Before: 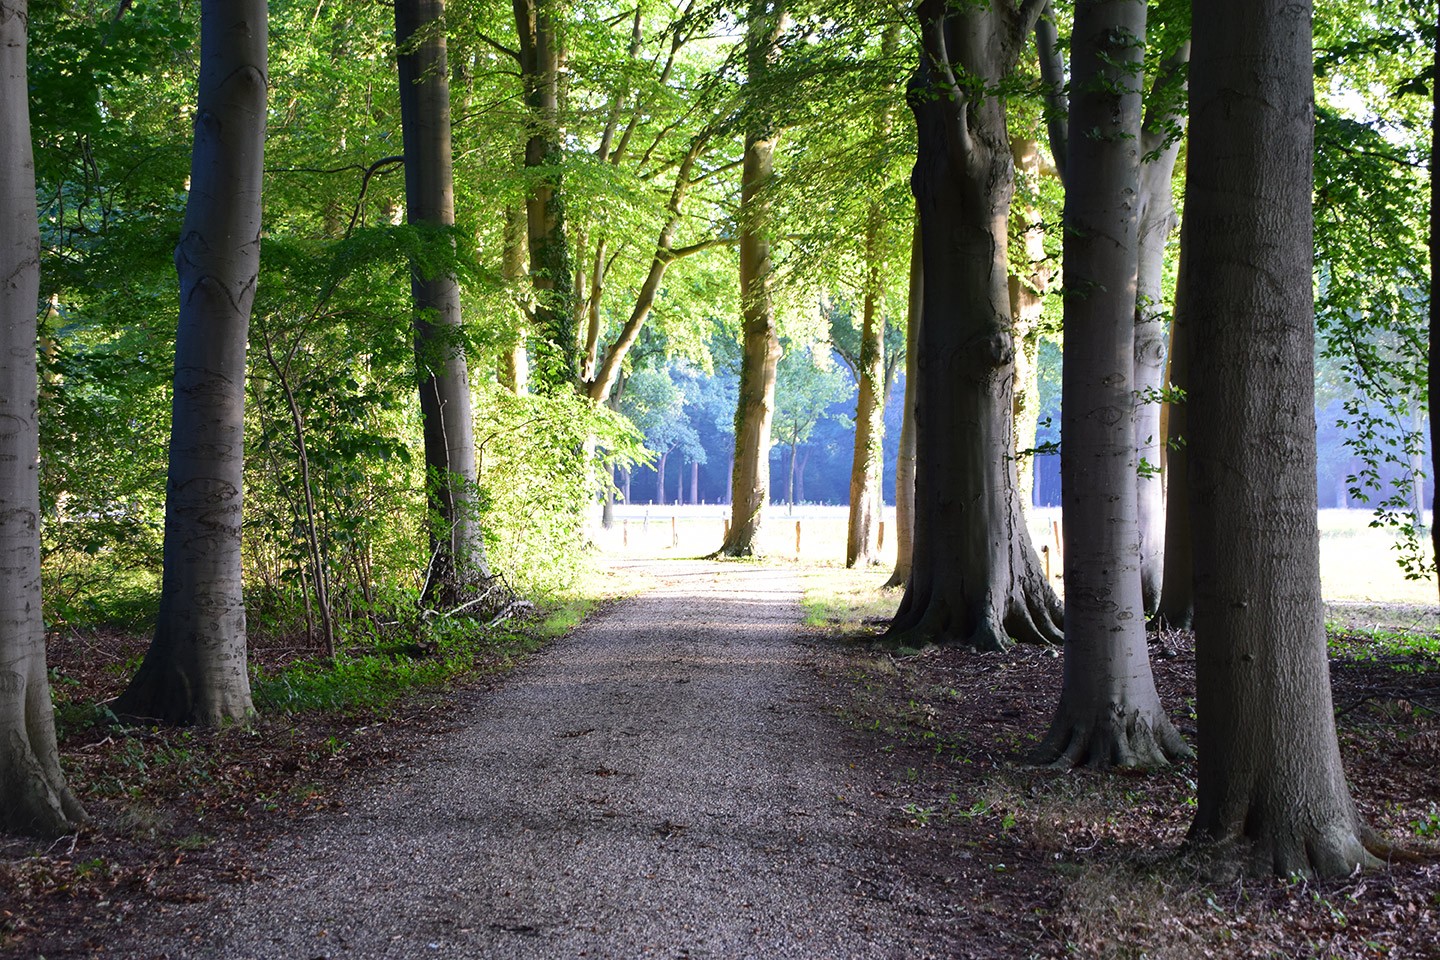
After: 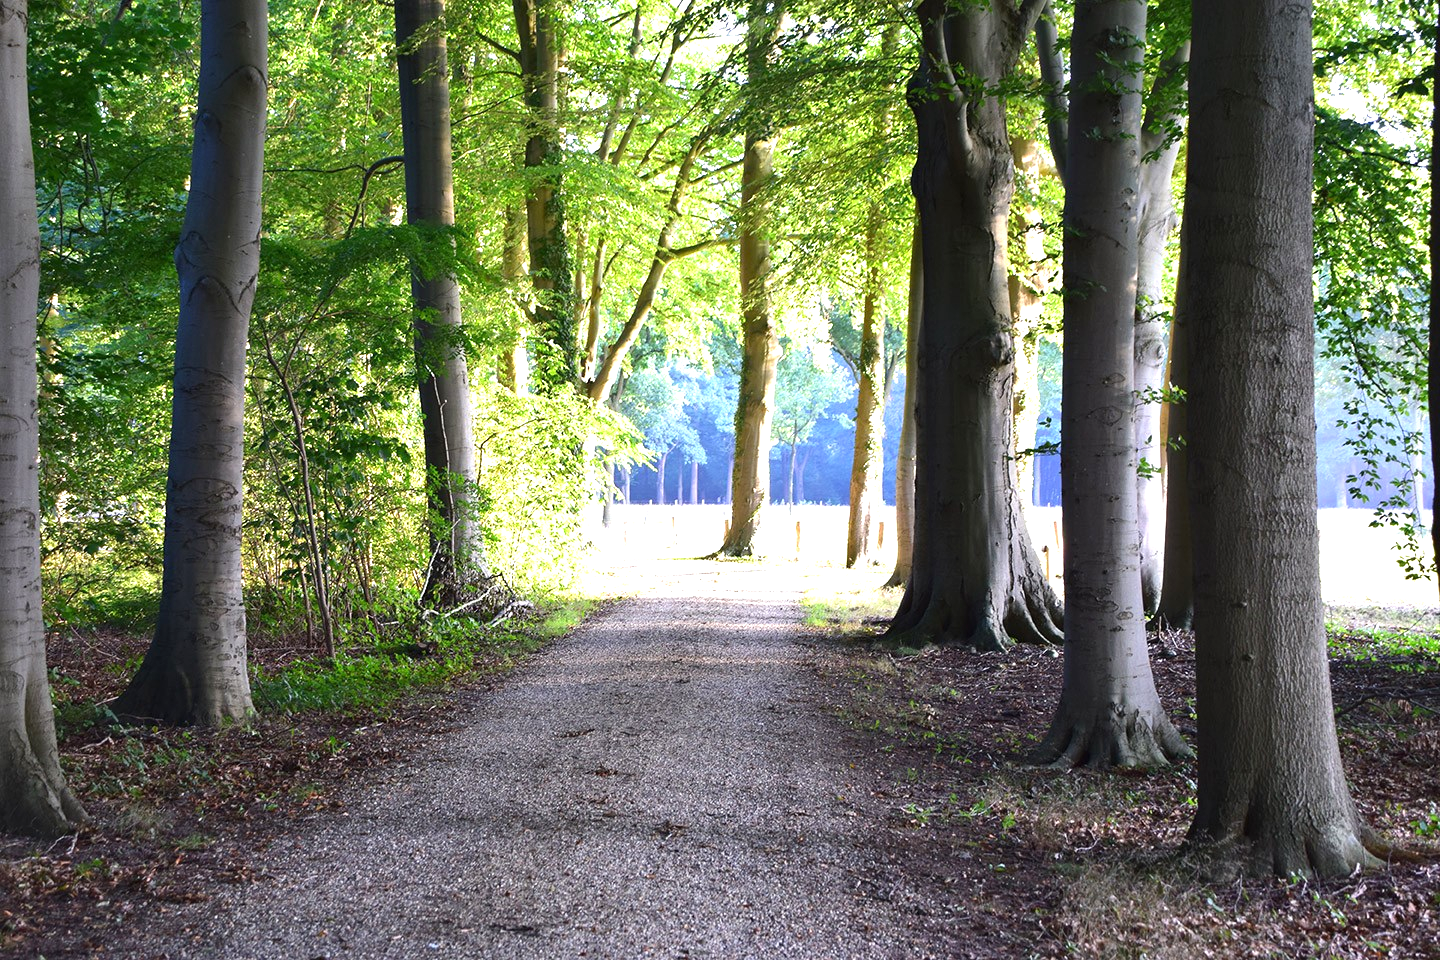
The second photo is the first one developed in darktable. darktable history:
exposure: black level correction 0, exposure 0.695 EV, compensate highlight preservation false
